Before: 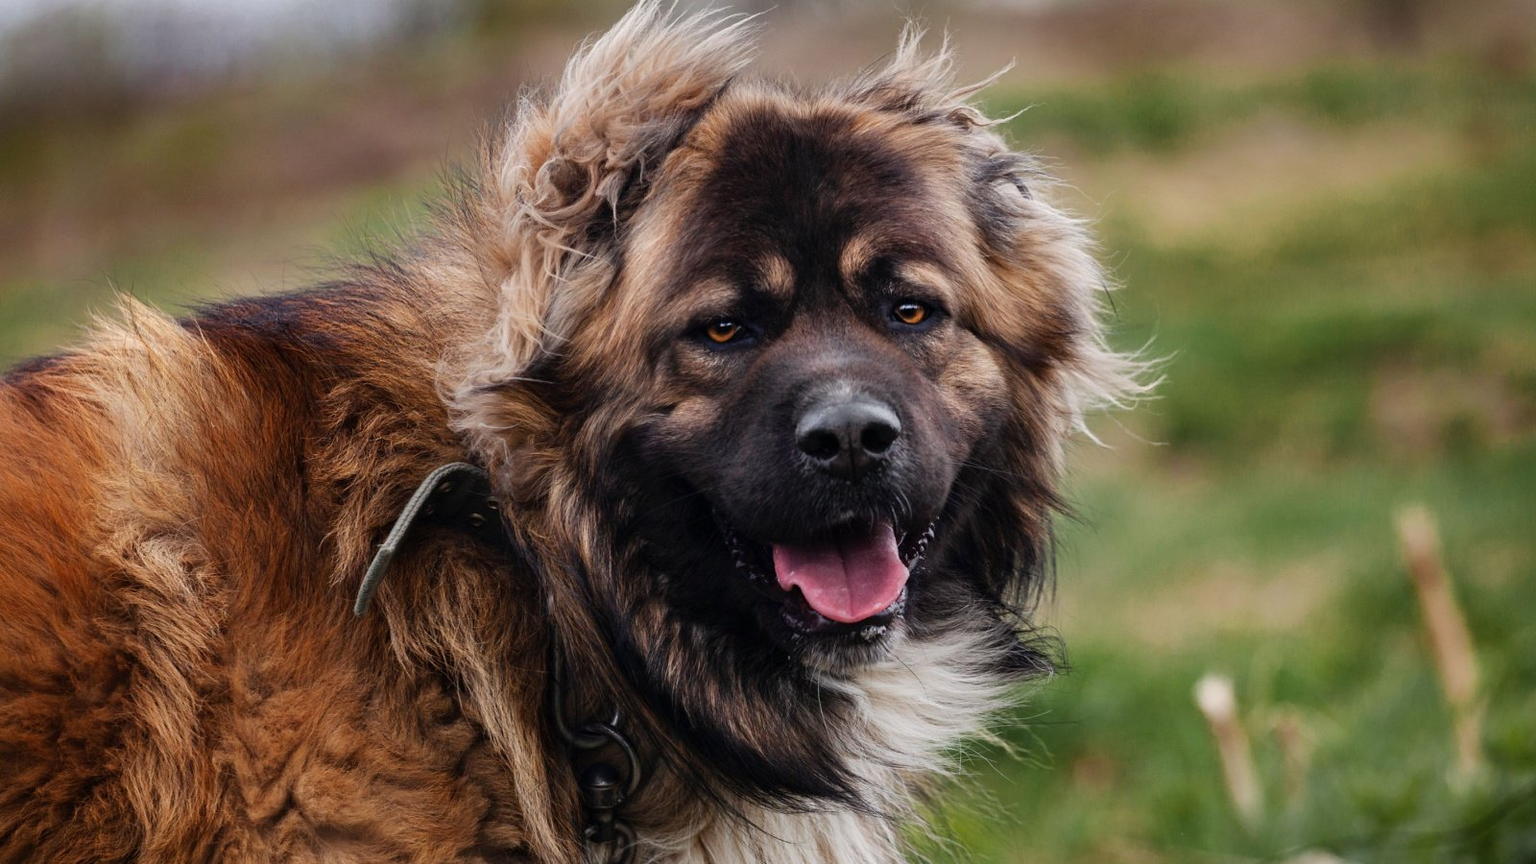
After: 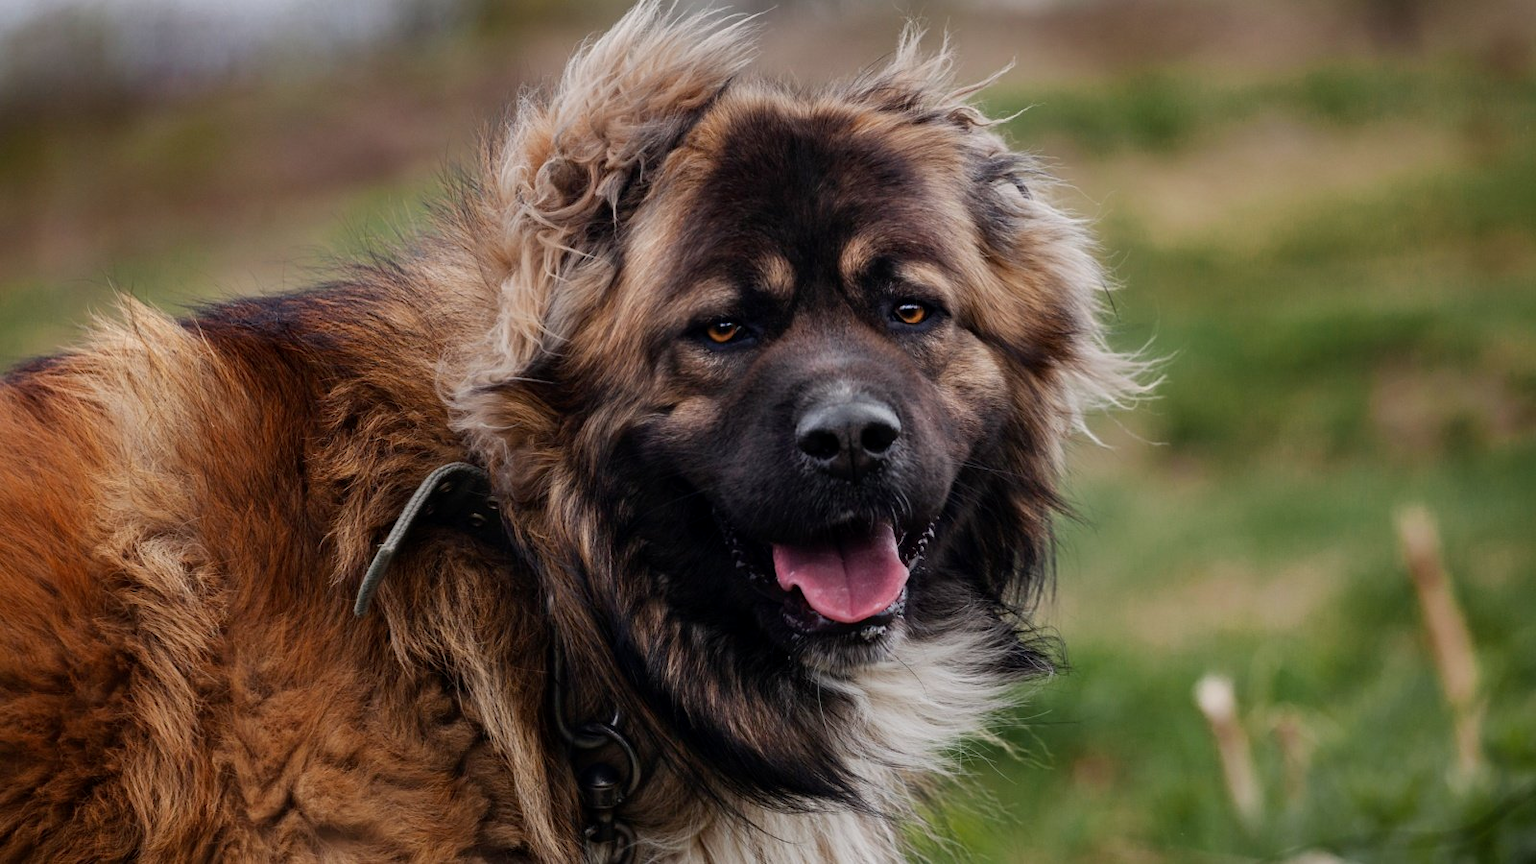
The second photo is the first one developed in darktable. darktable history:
exposure: black level correction 0.001, exposure -0.201 EV, compensate highlight preservation false
